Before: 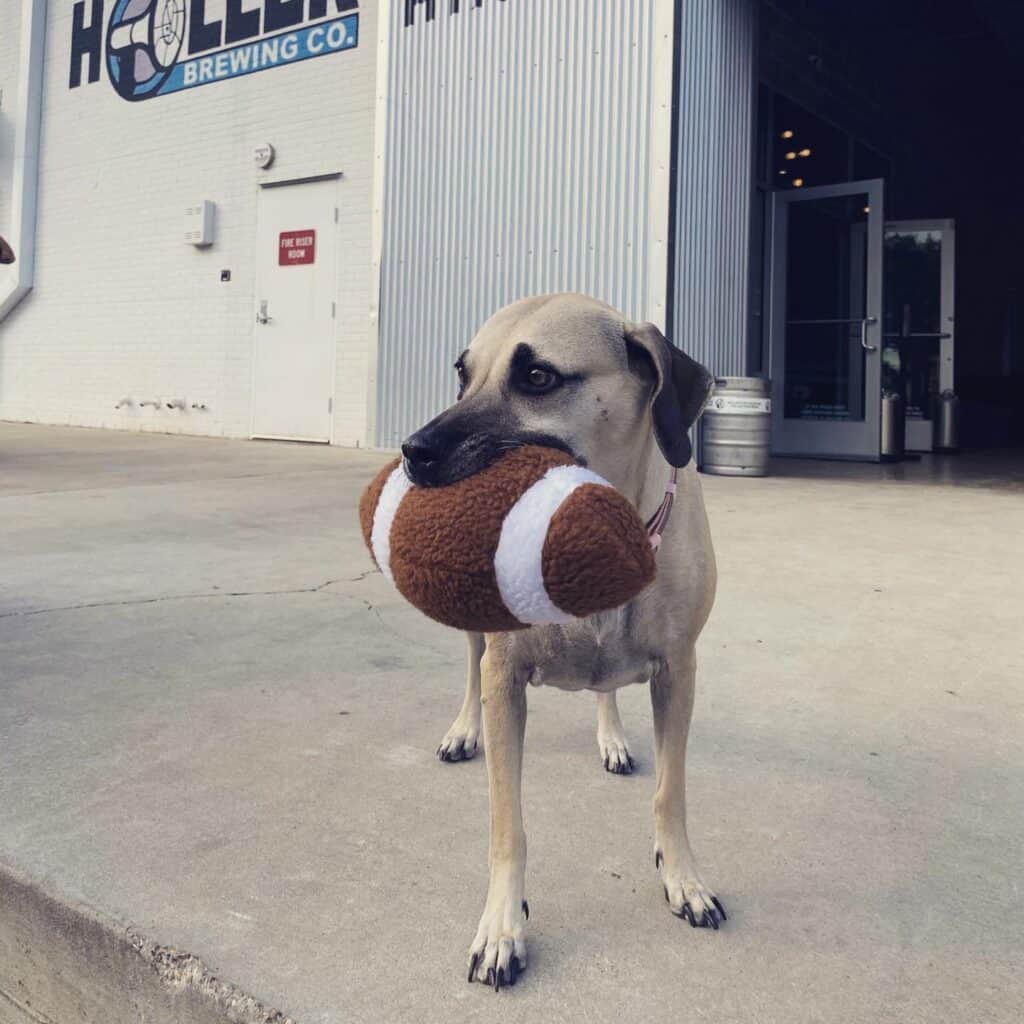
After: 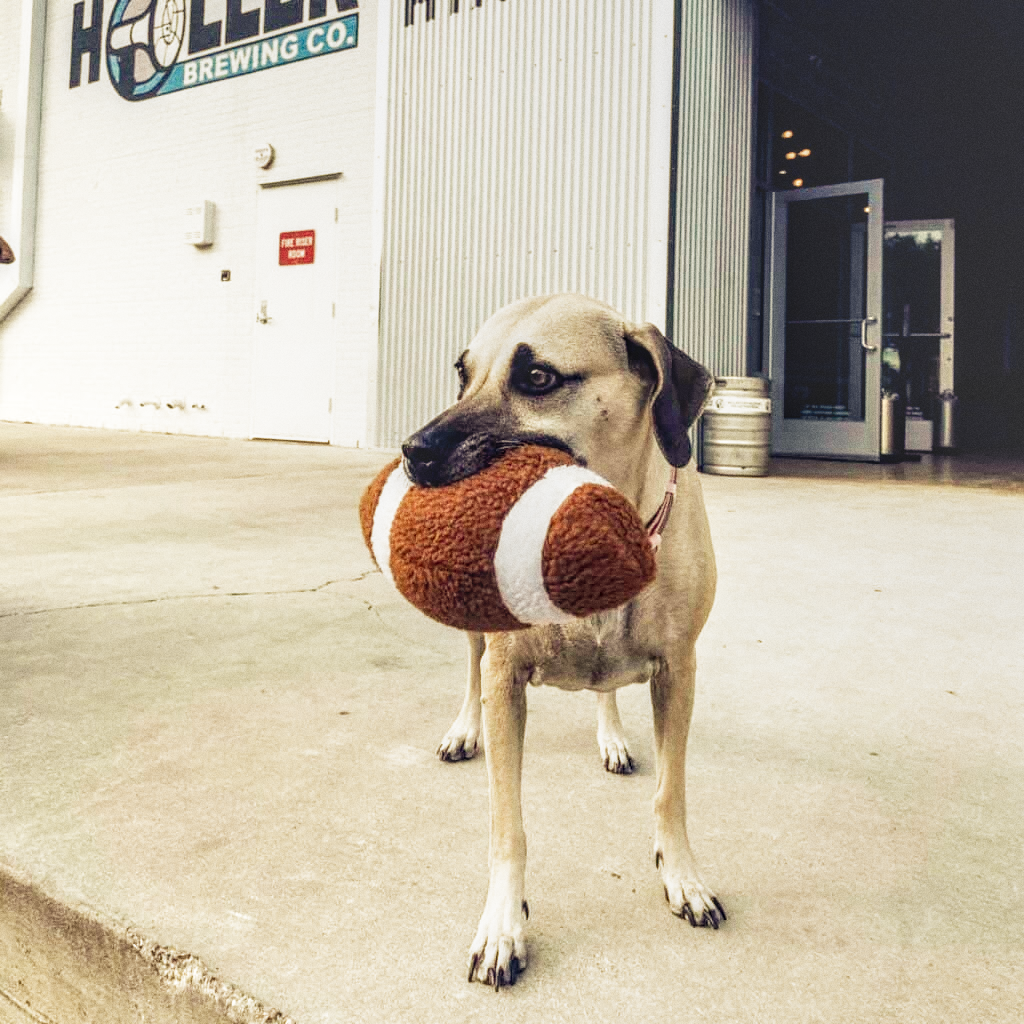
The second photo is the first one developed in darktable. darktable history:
local contrast: highlights 0%, shadows 0%, detail 133%
filmic rgb: middle gray luminance 10%, black relative exposure -8.61 EV, white relative exposure 3.3 EV, threshold 6 EV, target black luminance 0%, hardness 5.2, latitude 44.69%, contrast 1.302, highlights saturation mix 5%, shadows ↔ highlights balance 24.64%, add noise in highlights 0, preserve chrominance no, color science v3 (2019), use custom middle-gray values true, iterations of high-quality reconstruction 0, contrast in highlights soft, enable highlight reconstruction true
grain: coarseness 0.09 ISO
white balance: red 1.08, blue 0.791
